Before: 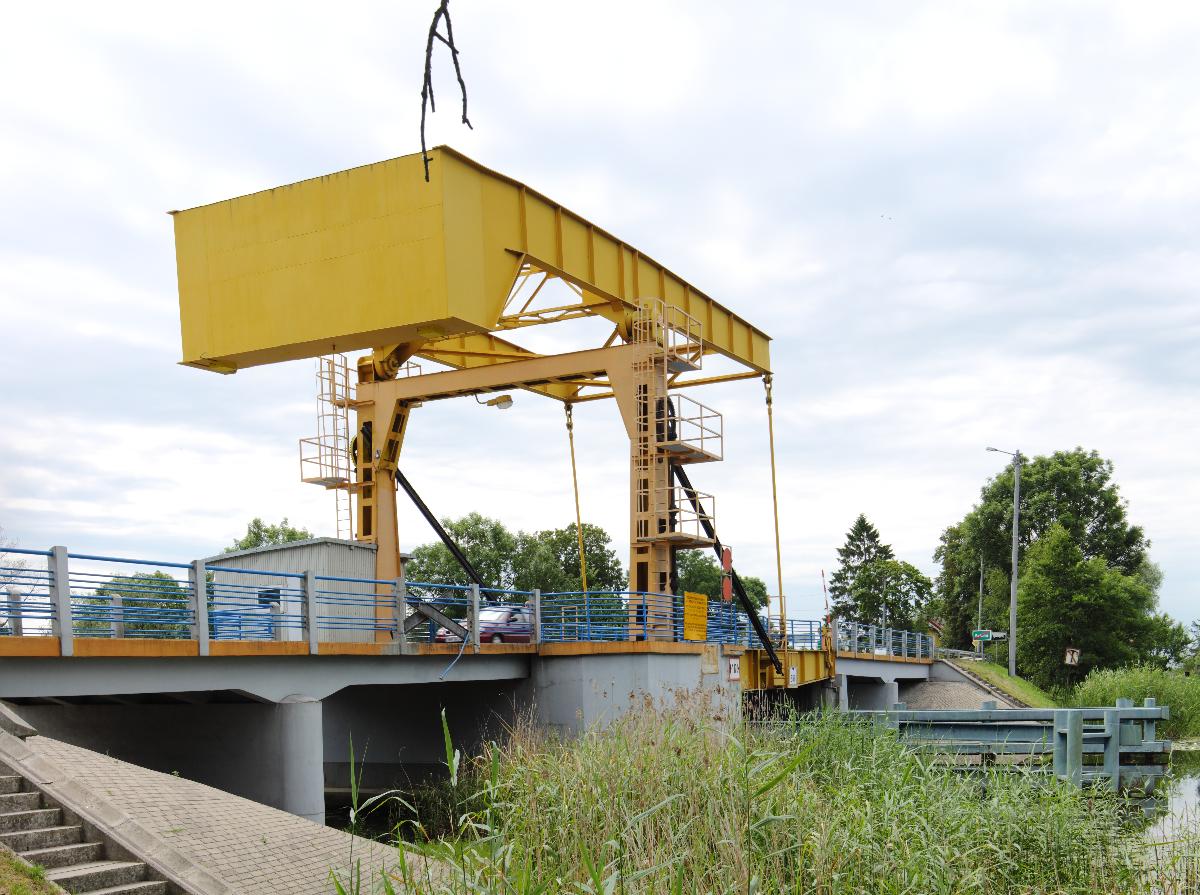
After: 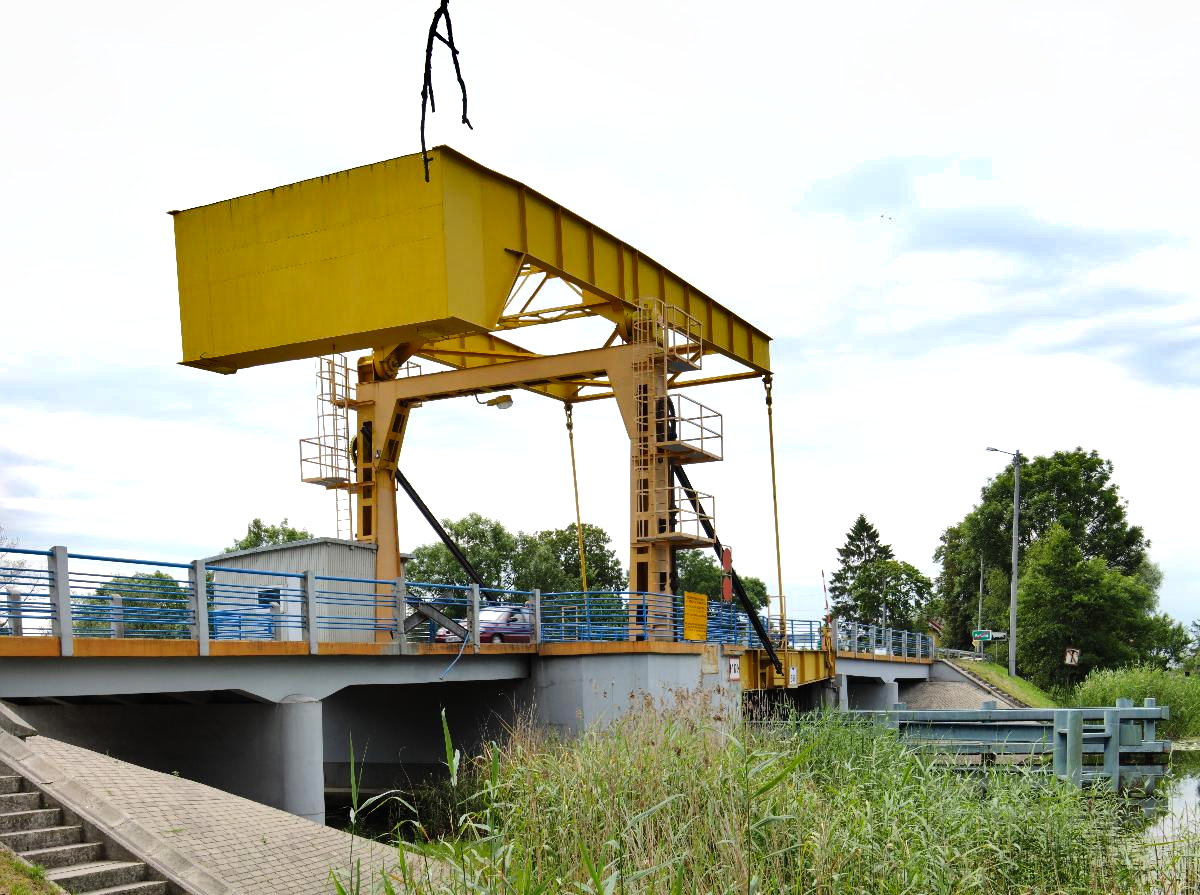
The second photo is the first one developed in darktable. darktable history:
color balance: contrast 10%
shadows and highlights: soften with gaussian
